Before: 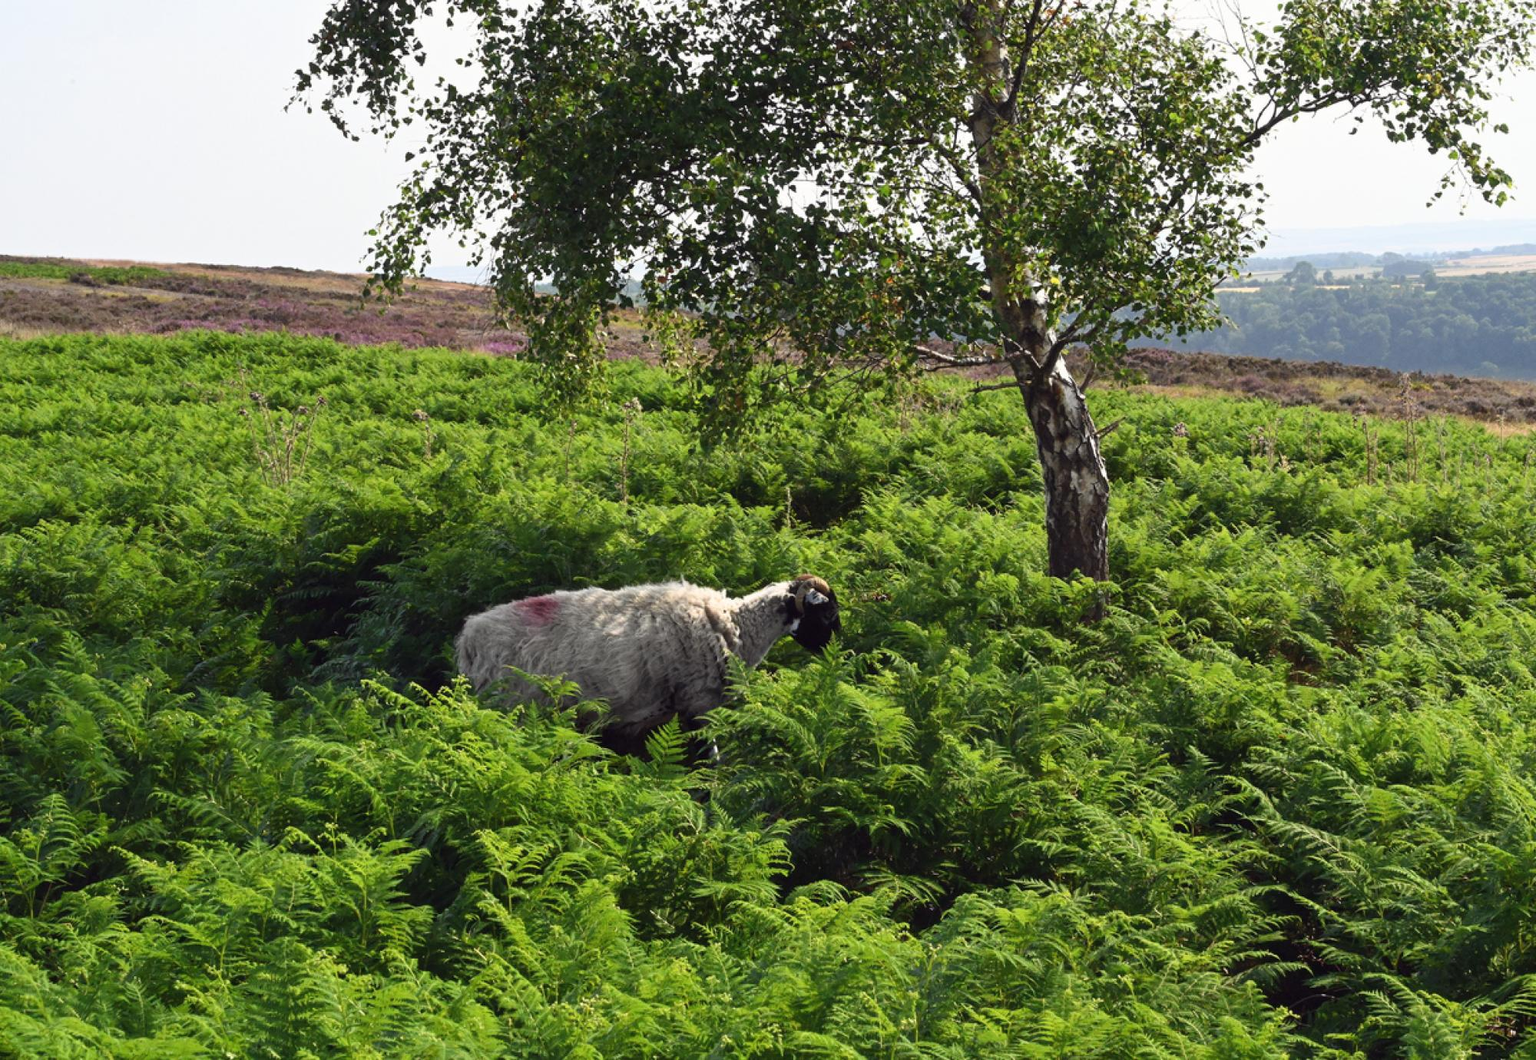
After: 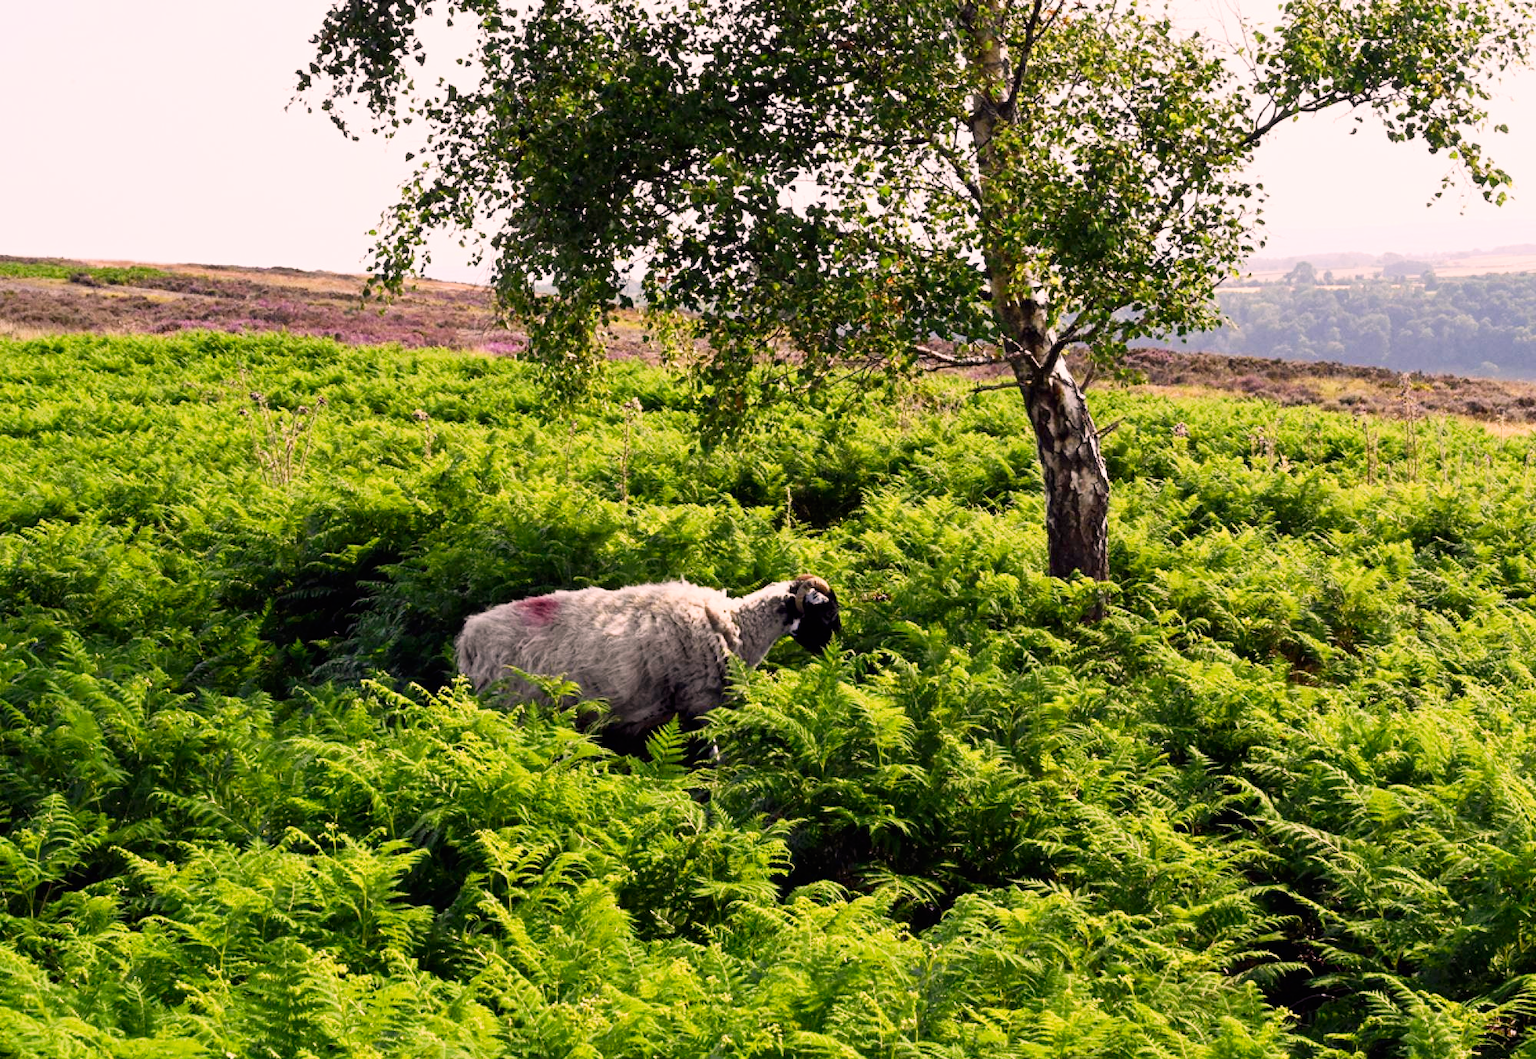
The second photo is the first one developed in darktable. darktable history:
tone curve: curves: ch0 [(0, 0) (0.082, 0.02) (0.129, 0.078) (0.275, 0.301) (0.67, 0.809) (1, 1)], preserve colors none
color correction: highlights a* 13, highlights b* 5.58
